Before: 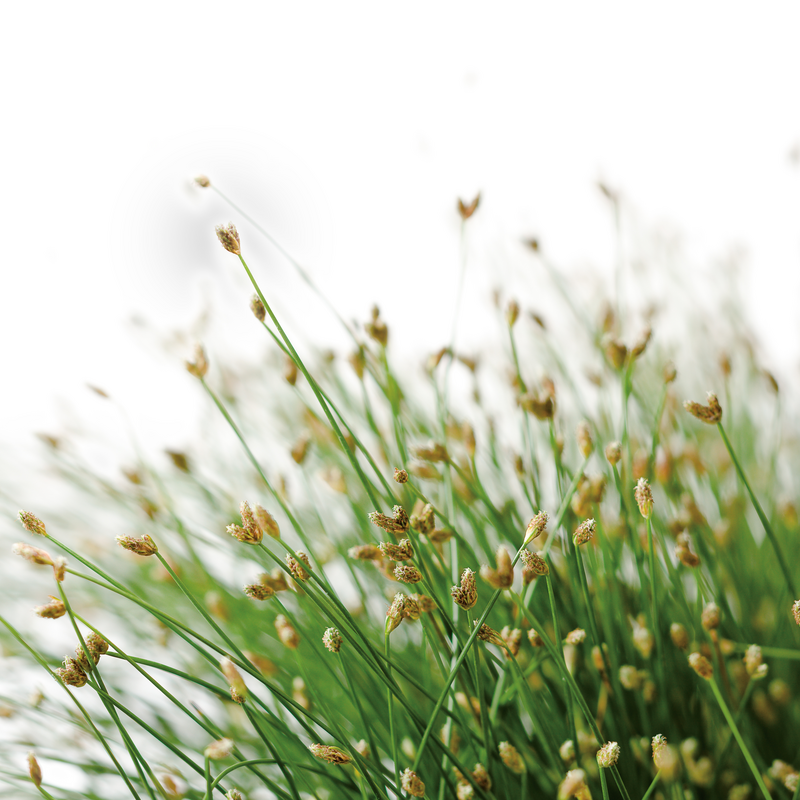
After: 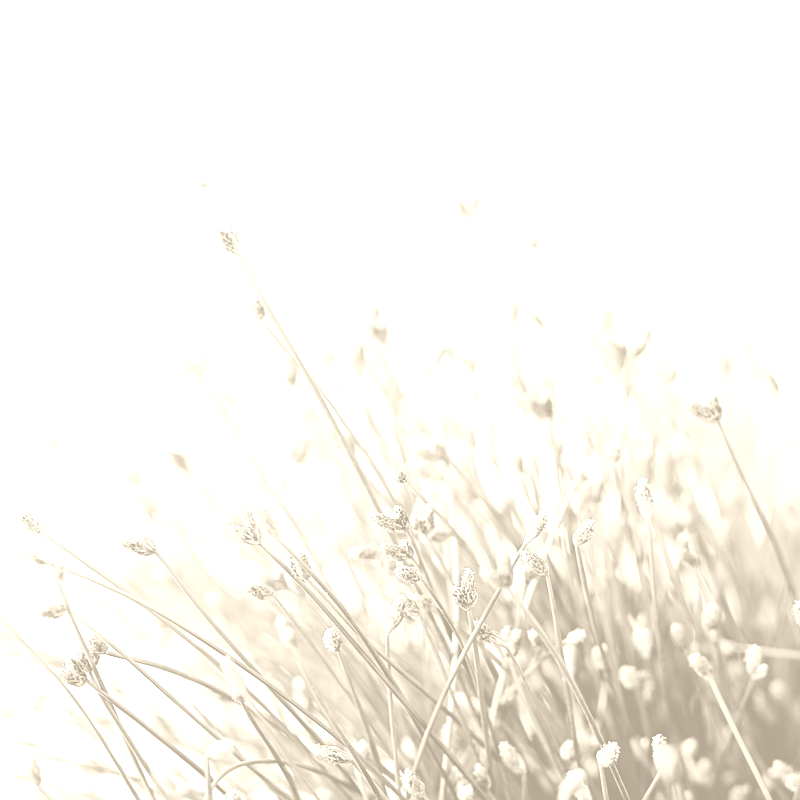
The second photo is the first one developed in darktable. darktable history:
sigmoid: contrast 1.7
sharpen: on, module defaults
local contrast: mode bilateral grid, contrast 10, coarseness 25, detail 115%, midtone range 0.2
colorize: hue 36°, saturation 71%, lightness 80.79%
